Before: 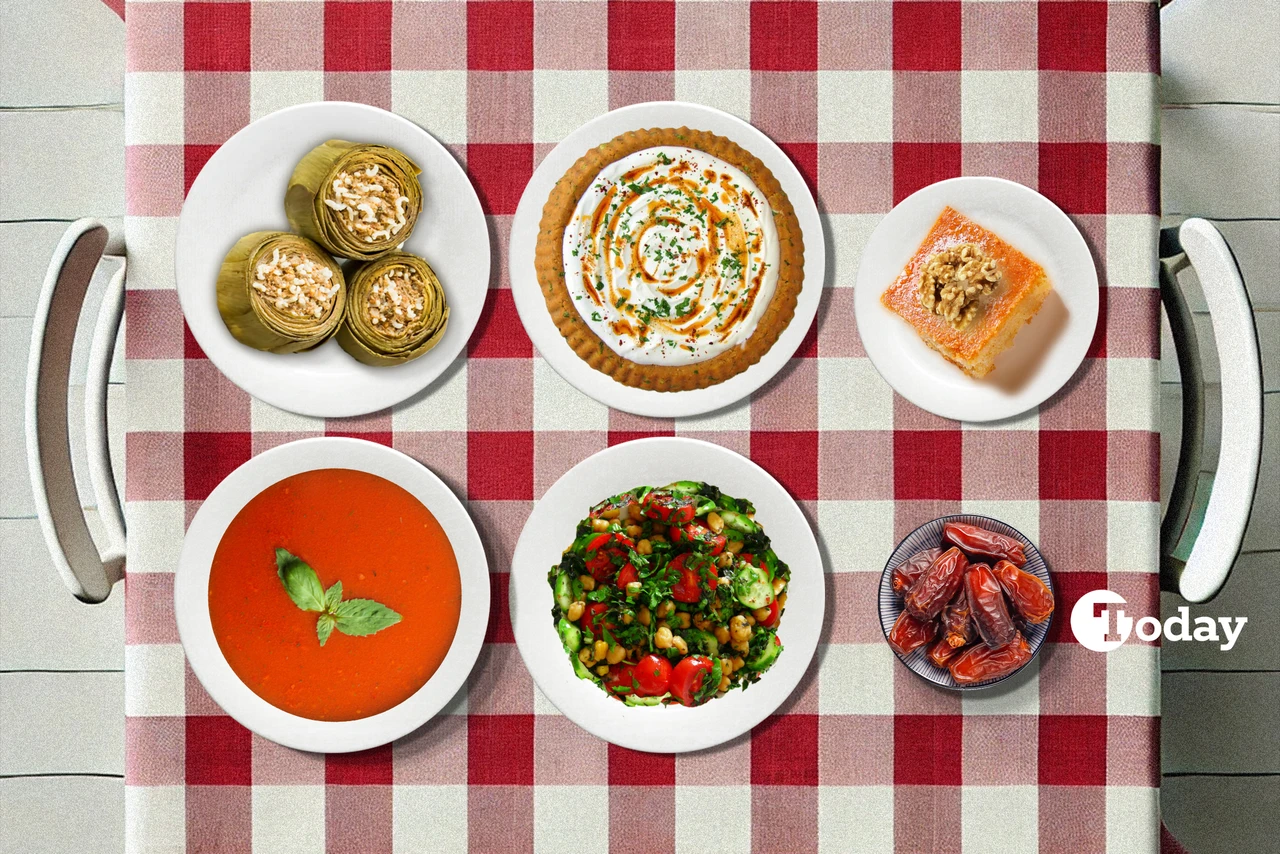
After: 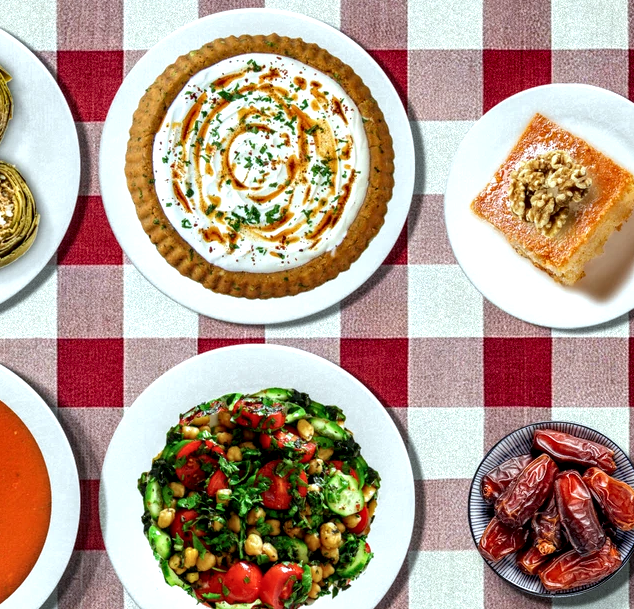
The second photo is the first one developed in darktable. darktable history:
exposure: exposure 0.128 EV, compensate highlight preservation false
local contrast: highlights 60%, shadows 60%, detail 160%
color calibration: illuminant Planckian (black body), adaptation linear Bradford (ICC v4), x 0.364, y 0.367, temperature 4417.56 K, saturation algorithm version 1 (2020)
crop: left 32.075%, top 10.976%, right 18.355%, bottom 17.596%
